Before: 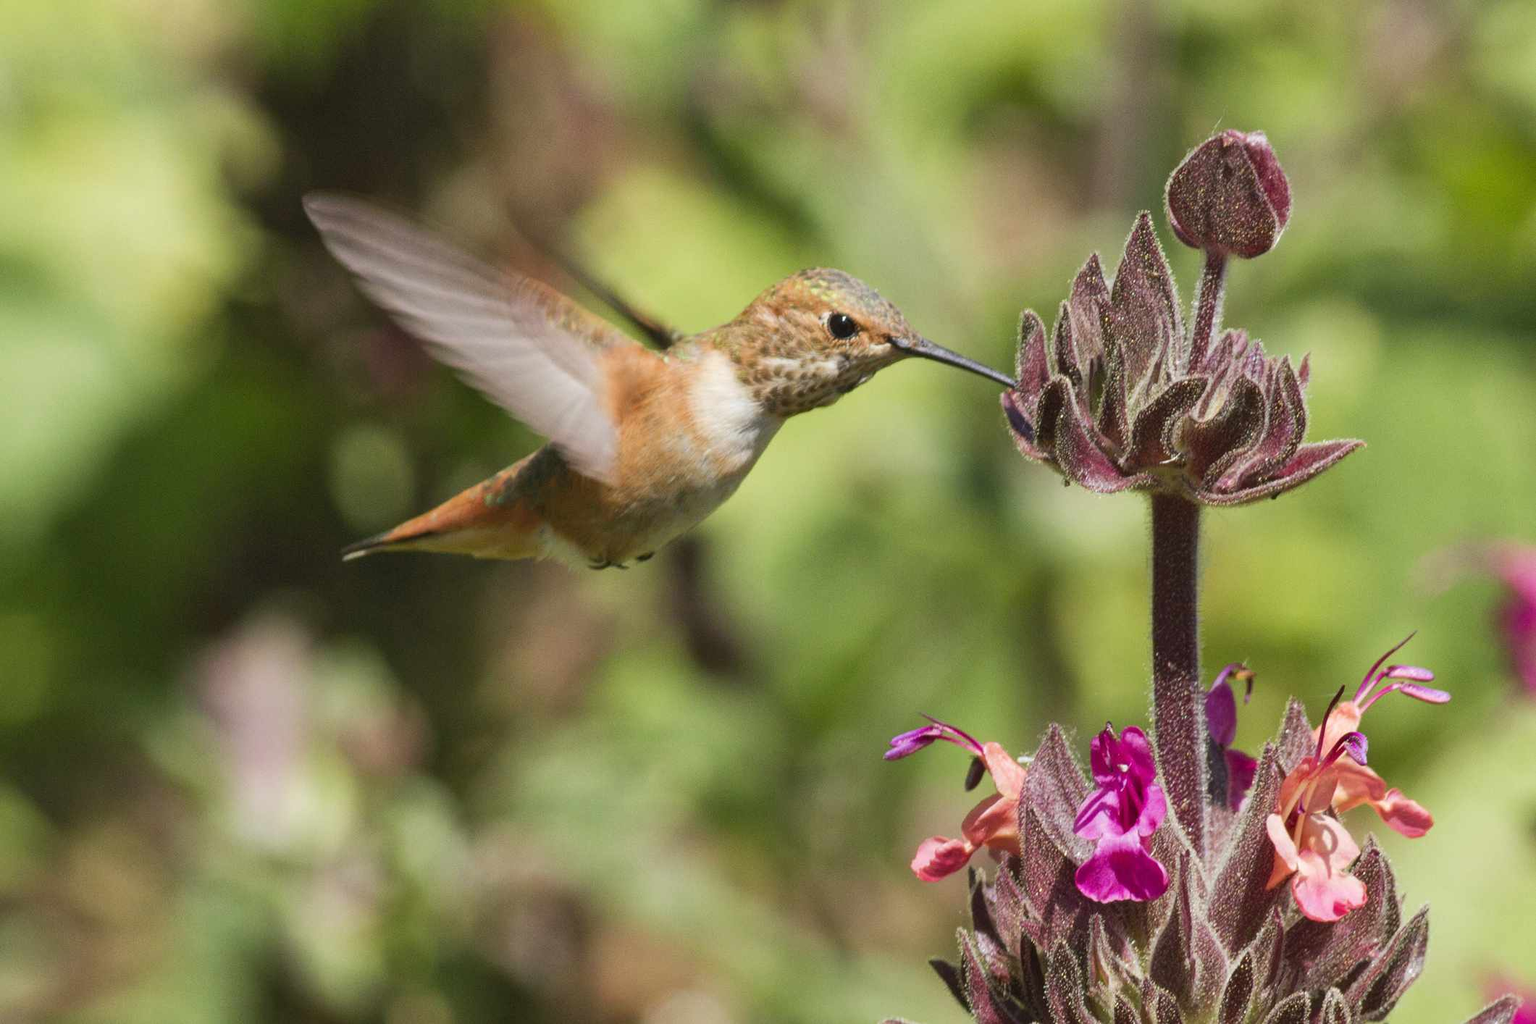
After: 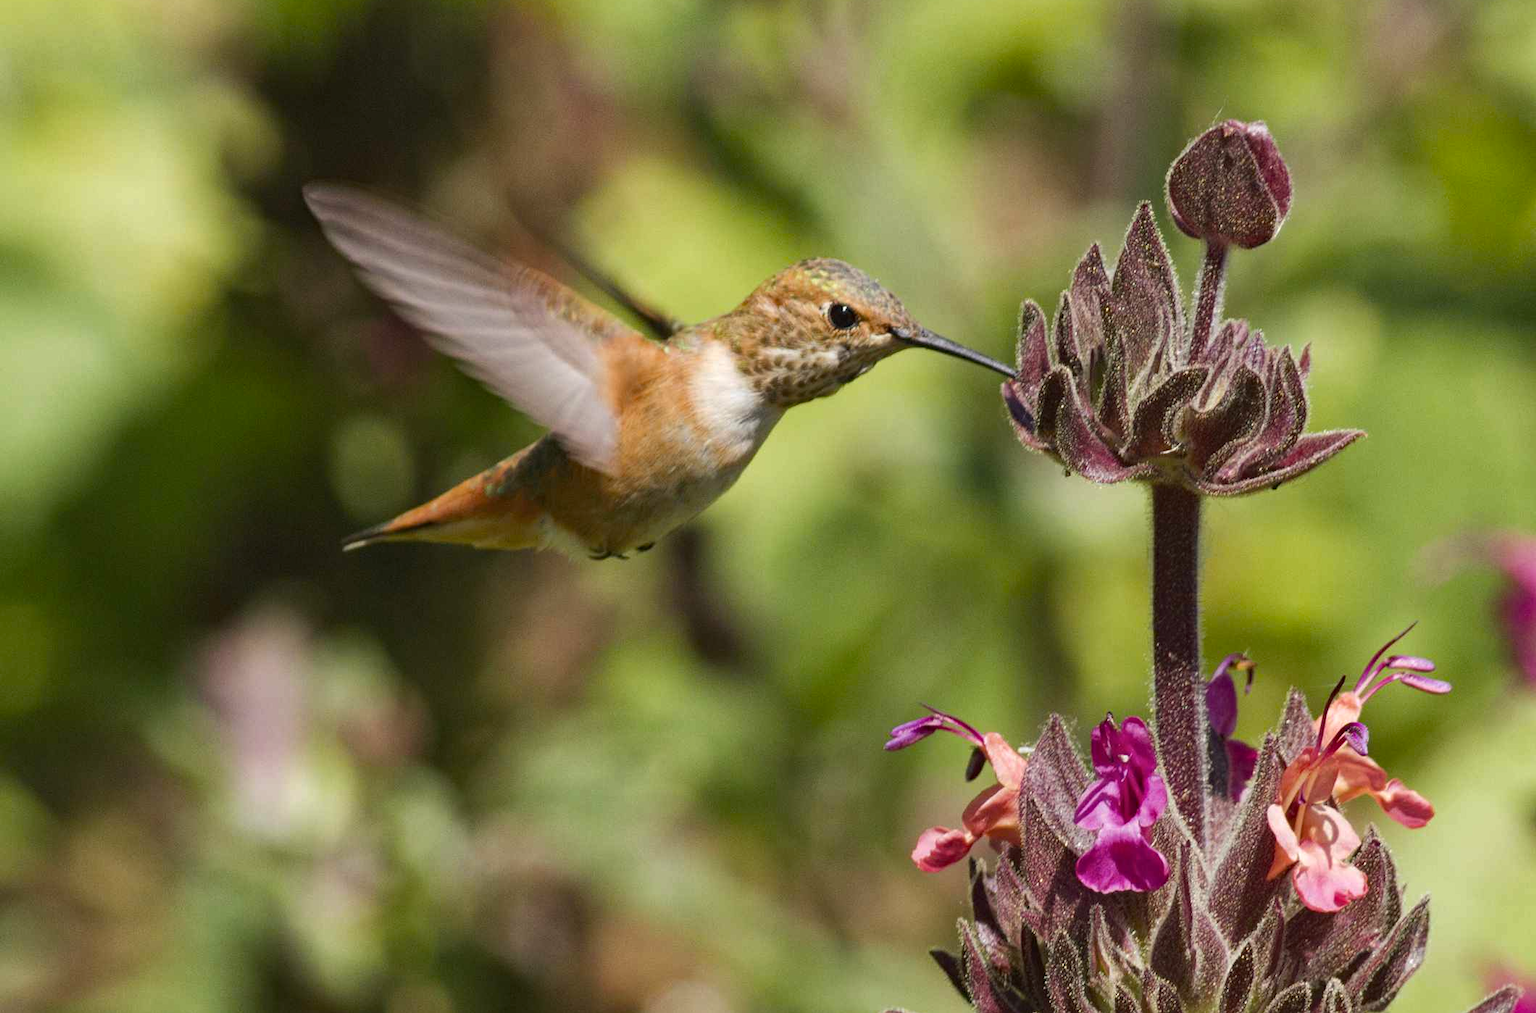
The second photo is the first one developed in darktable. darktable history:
crop: top 1.049%, right 0.001%
contrast brightness saturation: contrast 0.03, brightness -0.04
color zones: curves: ch1 [(0, 0.523) (0.143, 0.545) (0.286, 0.52) (0.429, 0.506) (0.571, 0.503) (0.714, 0.503) (0.857, 0.508) (1, 0.523)]
color correction: saturation 0.8
color calibration: output colorfulness [0, 0.315, 0, 0], x 0.341, y 0.355, temperature 5166 K
haze removal: compatibility mode true, adaptive false
